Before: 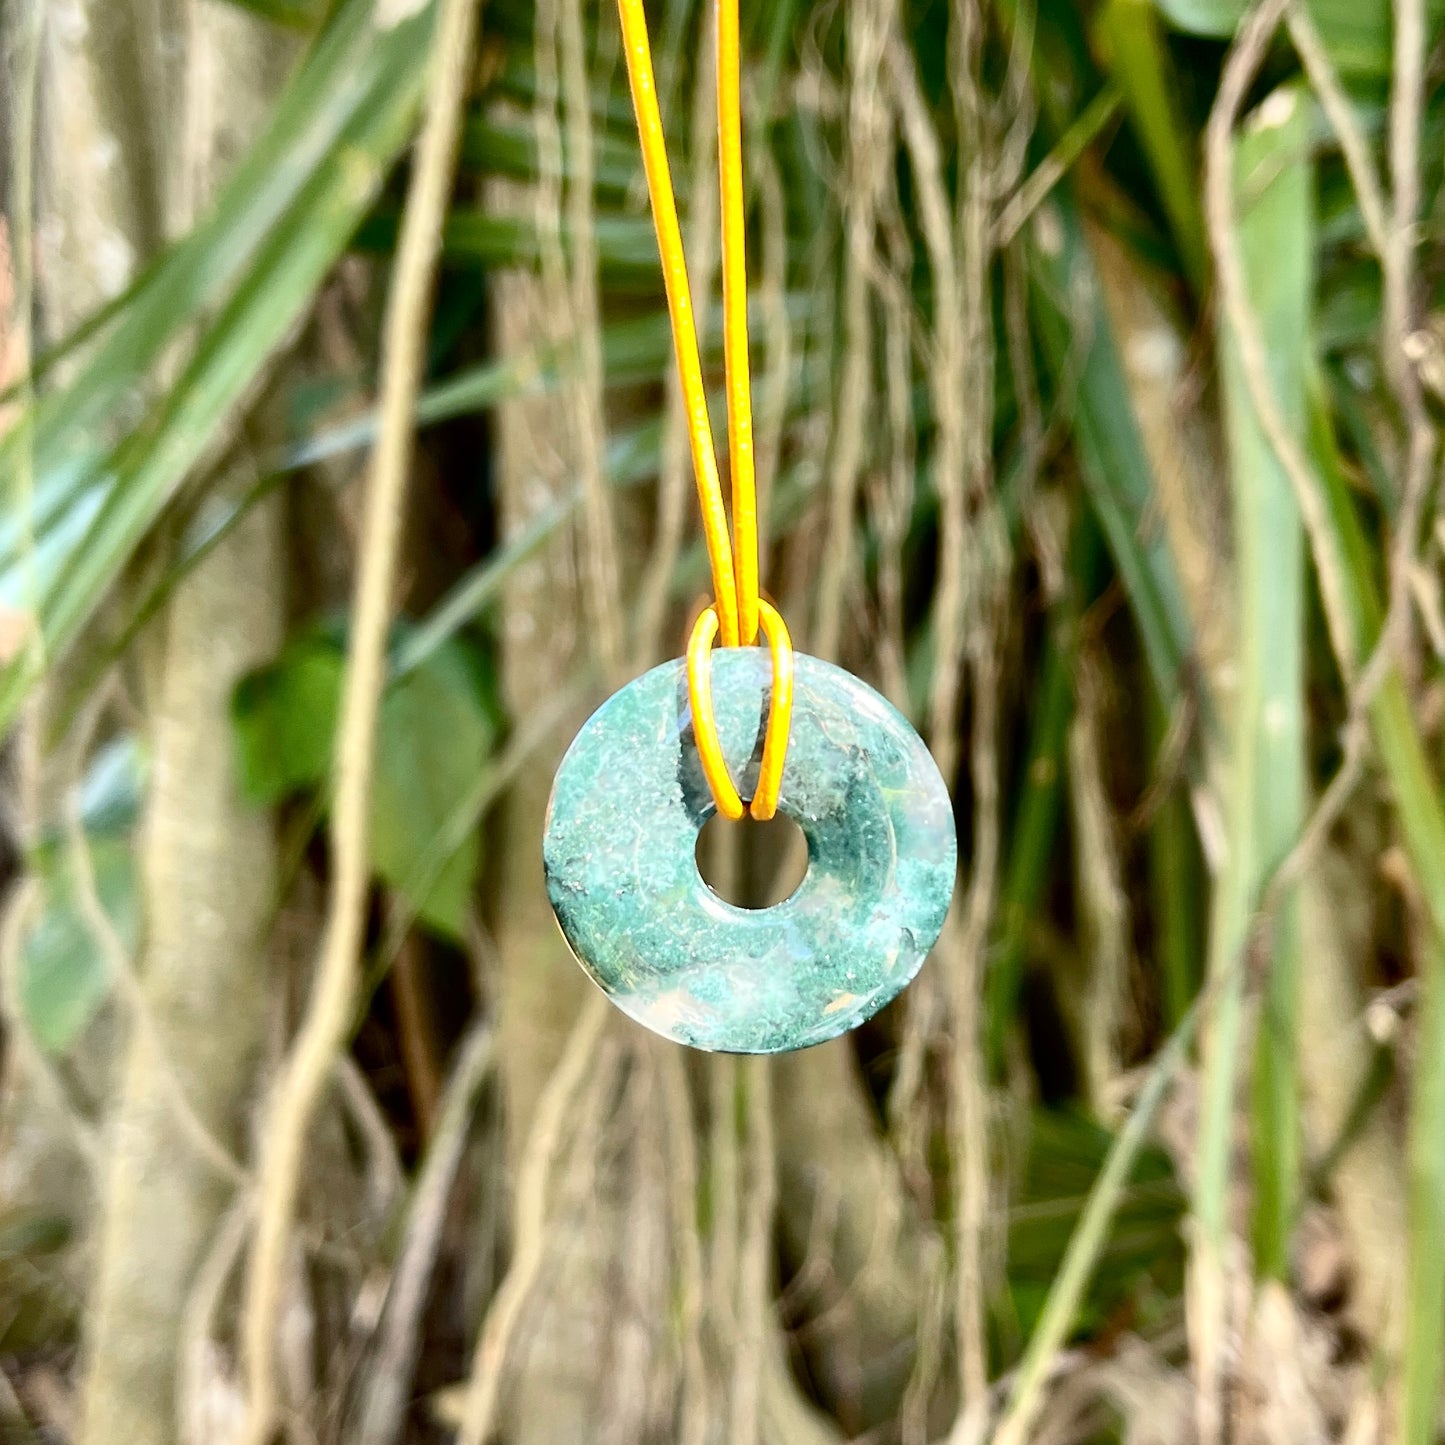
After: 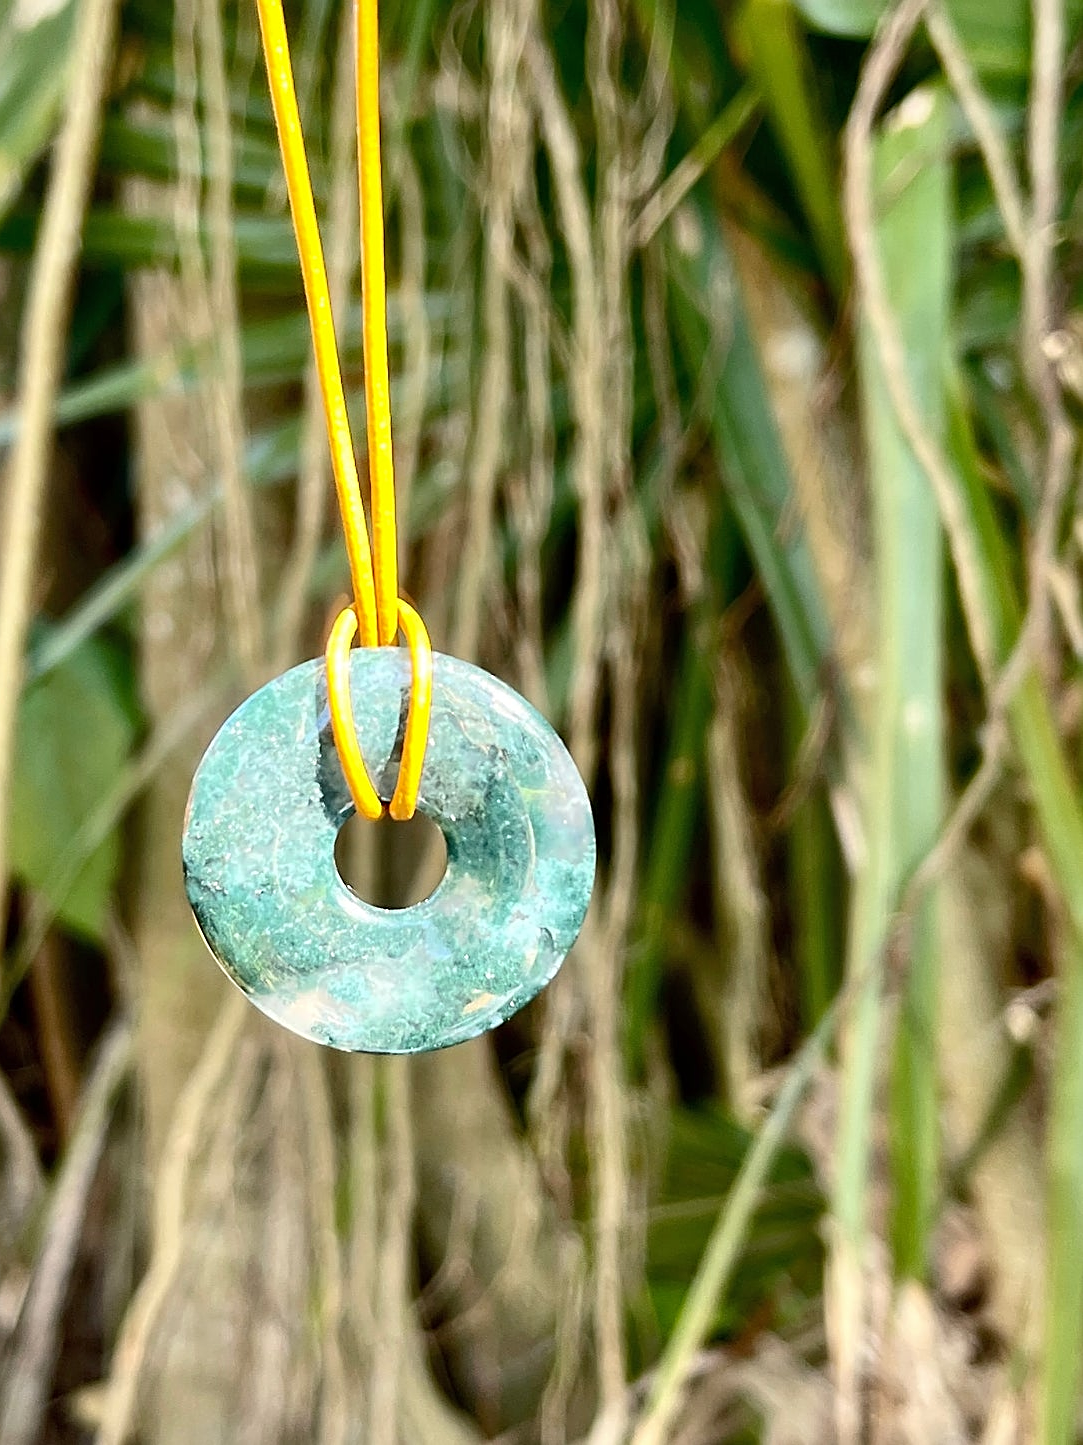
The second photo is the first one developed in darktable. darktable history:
crop and rotate: left 24.992%
shadows and highlights: shadows 25, highlights -24.07
sharpen: on, module defaults
